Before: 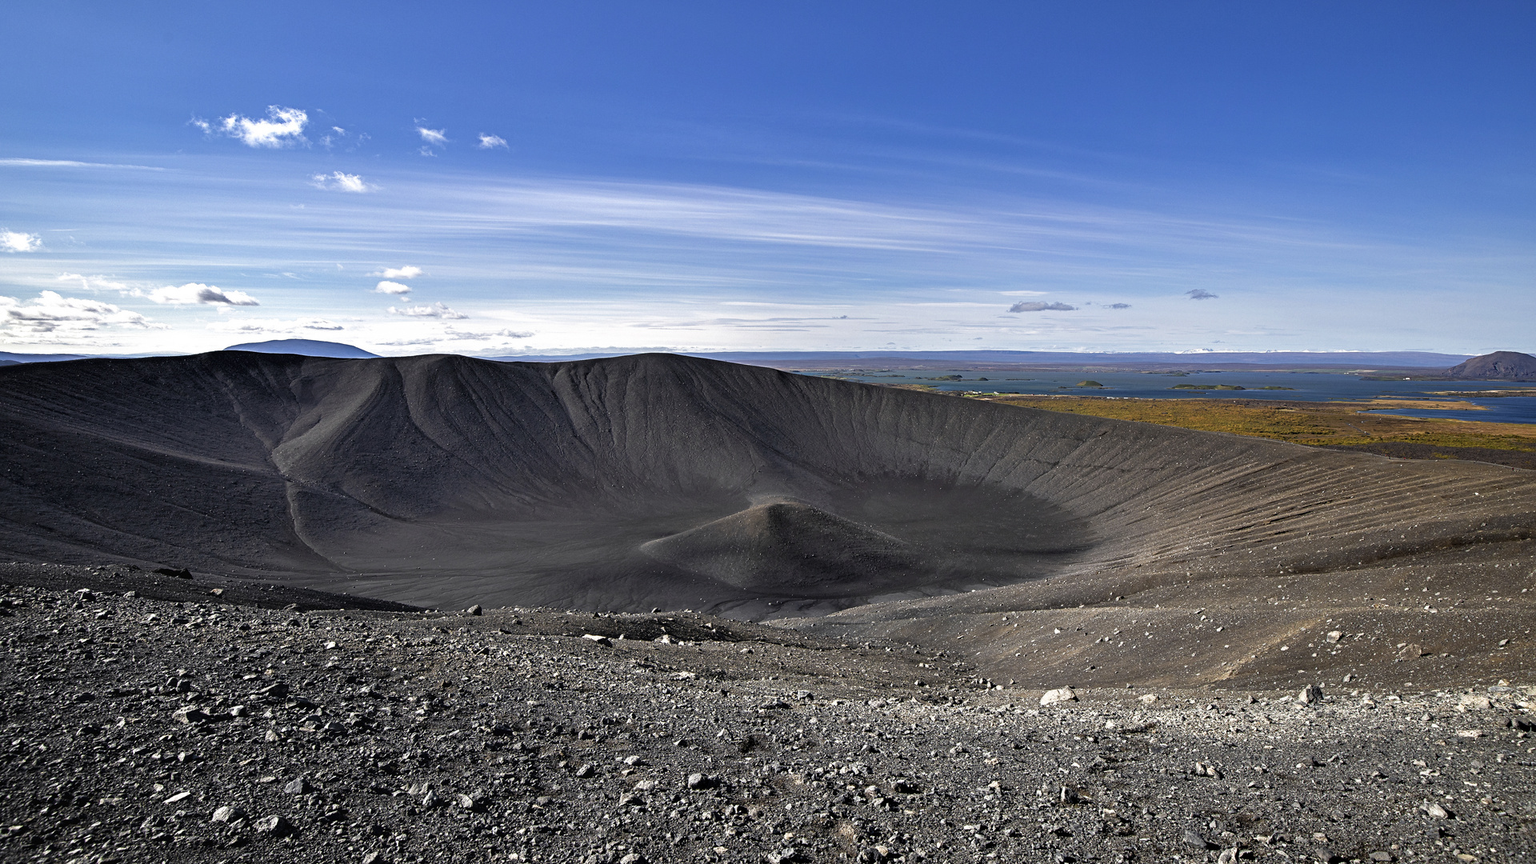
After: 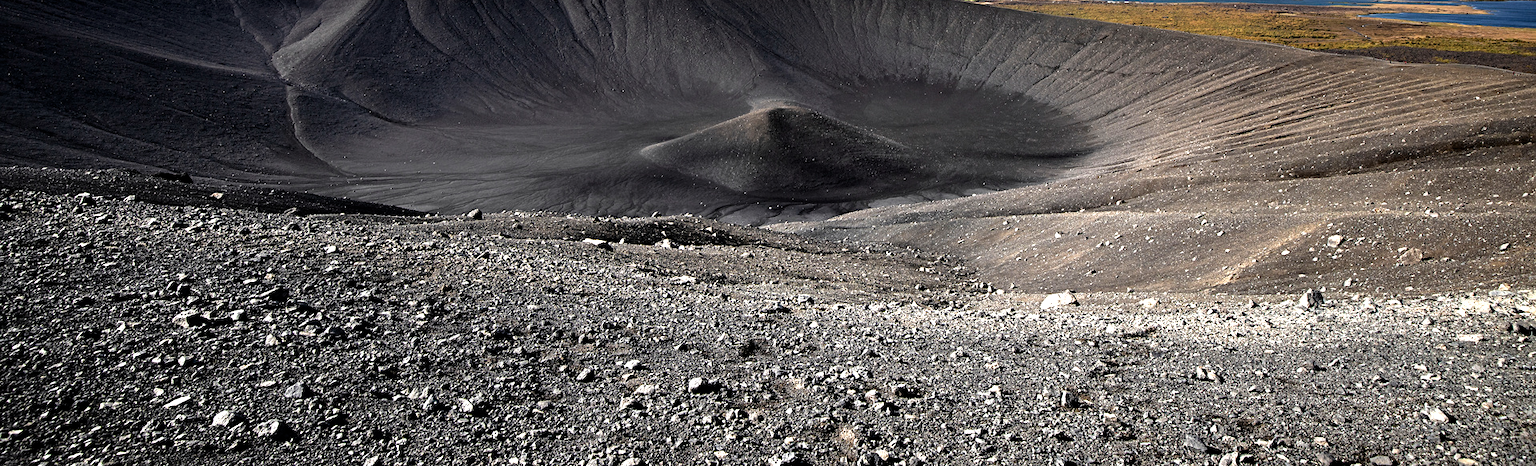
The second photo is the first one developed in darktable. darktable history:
crop and rotate: top 45.926%, right 0.02%
contrast brightness saturation: contrast 0.112, saturation -0.173
shadows and highlights: shadows -20.25, white point adjustment -1.9, highlights -34.75
tone equalizer: -8 EV -1.09 EV, -7 EV -0.996 EV, -6 EV -0.841 EV, -5 EV -0.584 EV, -3 EV 0.579 EV, -2 EV 0.893 EV, -1 EV 1 EV, +0 EV 1.08 EV
